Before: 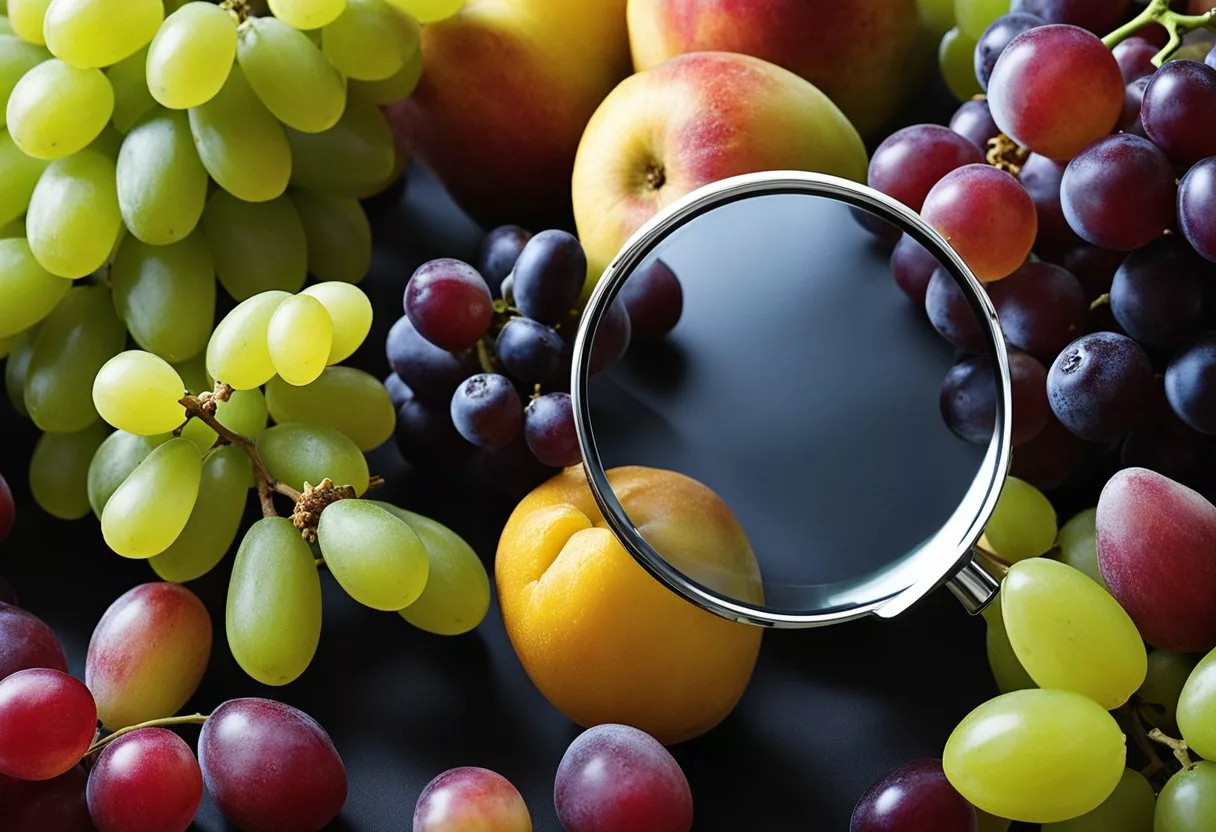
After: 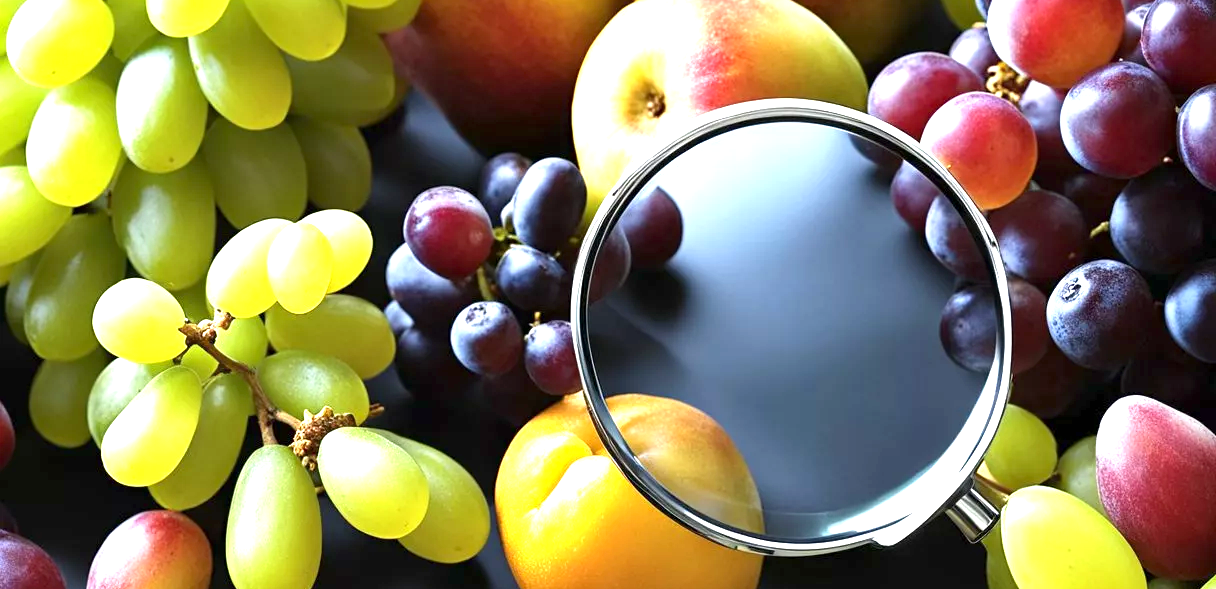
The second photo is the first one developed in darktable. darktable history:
exposure: black level correction 0.001, exposure 1.399 EV, compensate exposure bias true, compensate highlight preservation false
crop and rotate: top 8.749%, bottom 20.363%
